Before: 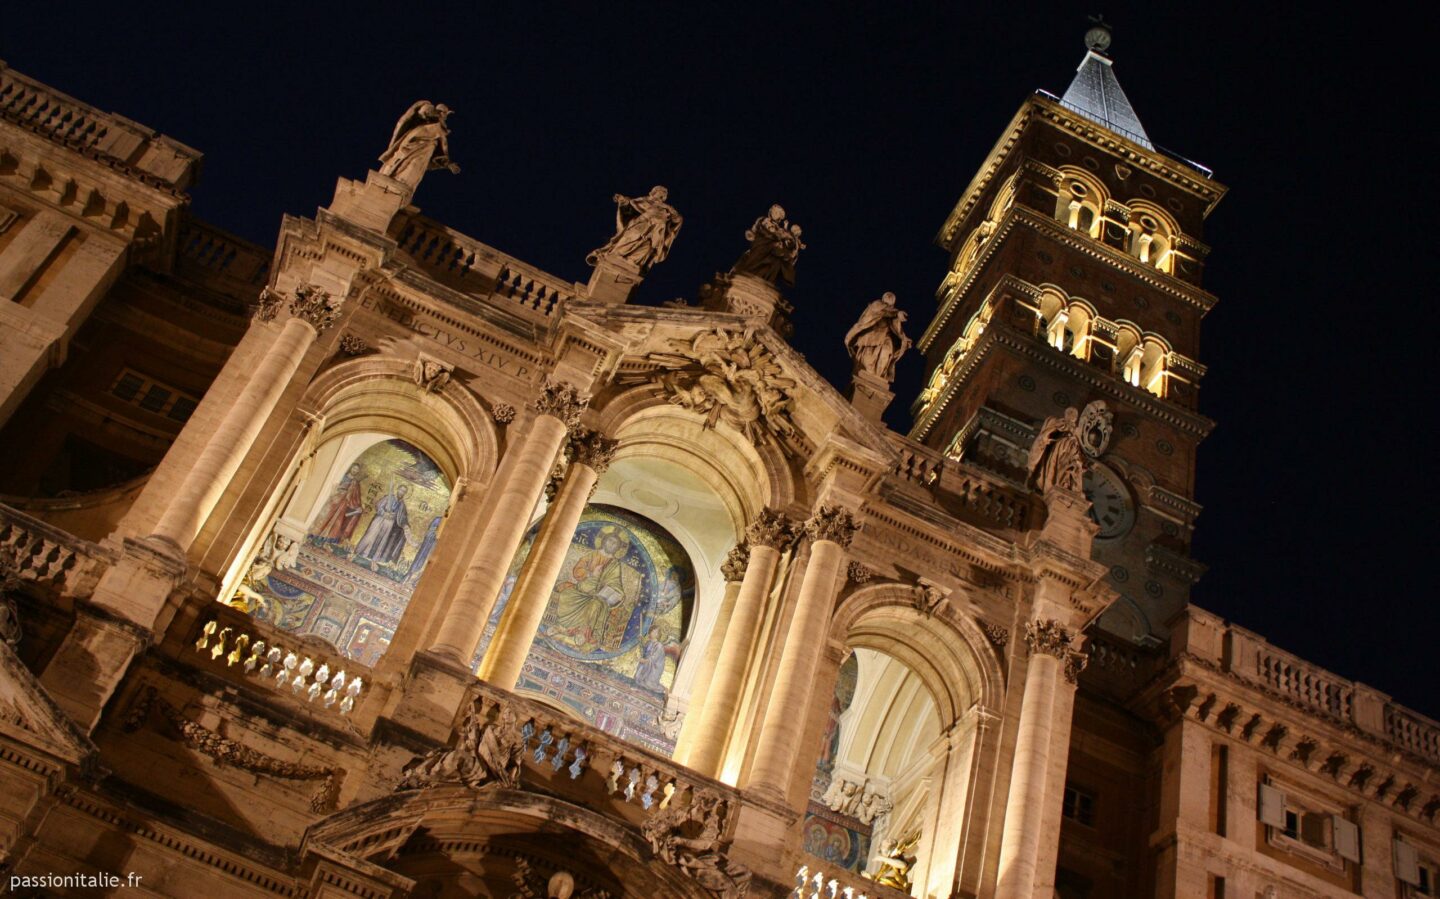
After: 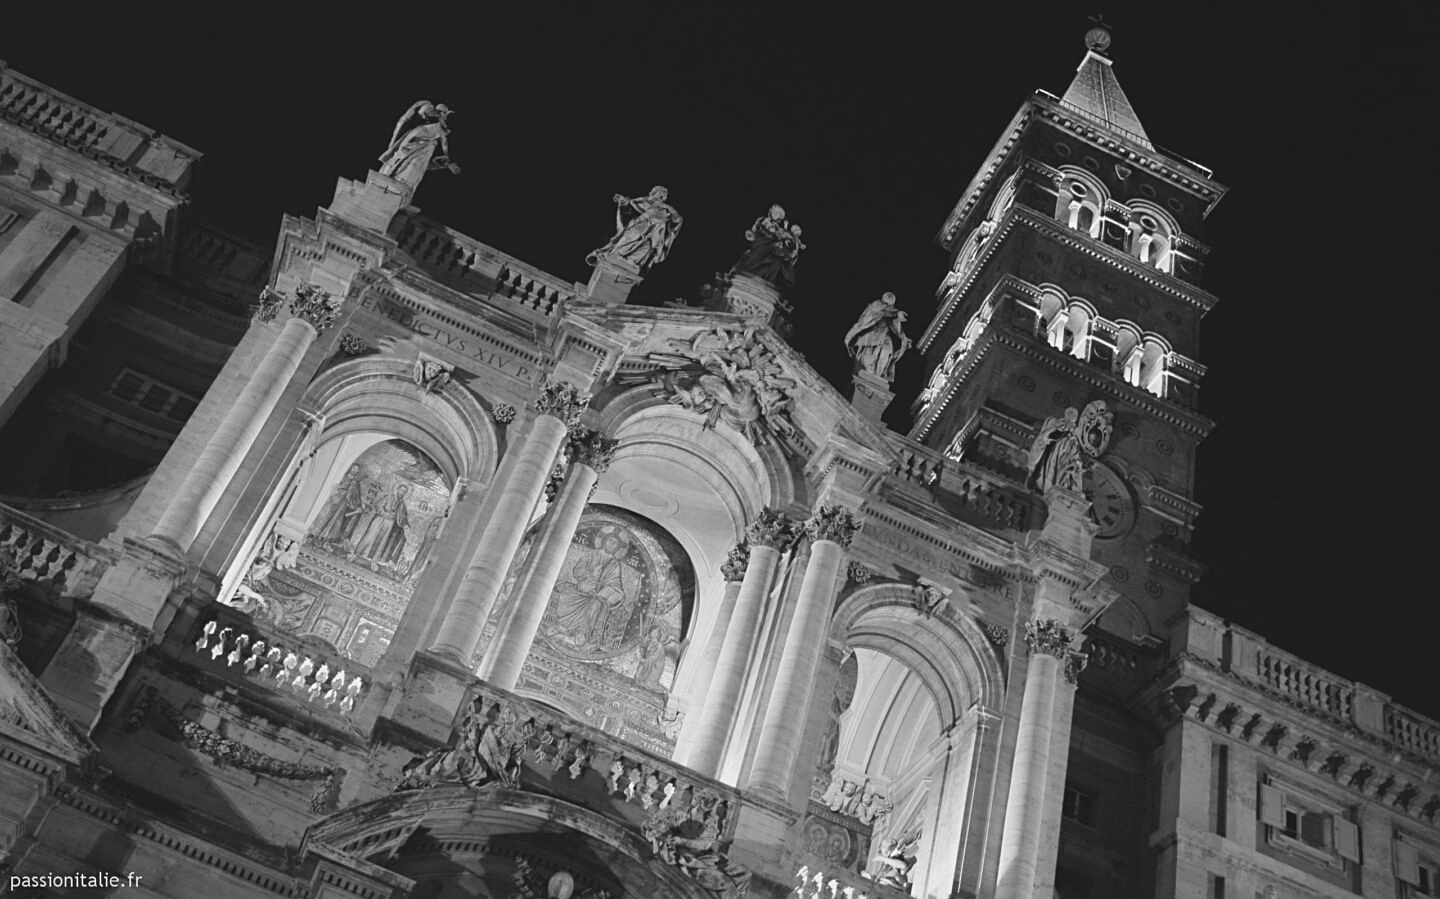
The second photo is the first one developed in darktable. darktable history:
contrast brightness saturation: contrast -0.15, brightness 0.05, saturation -0.12
sharpen: on, module defaults
monochrome: on, module defaults
